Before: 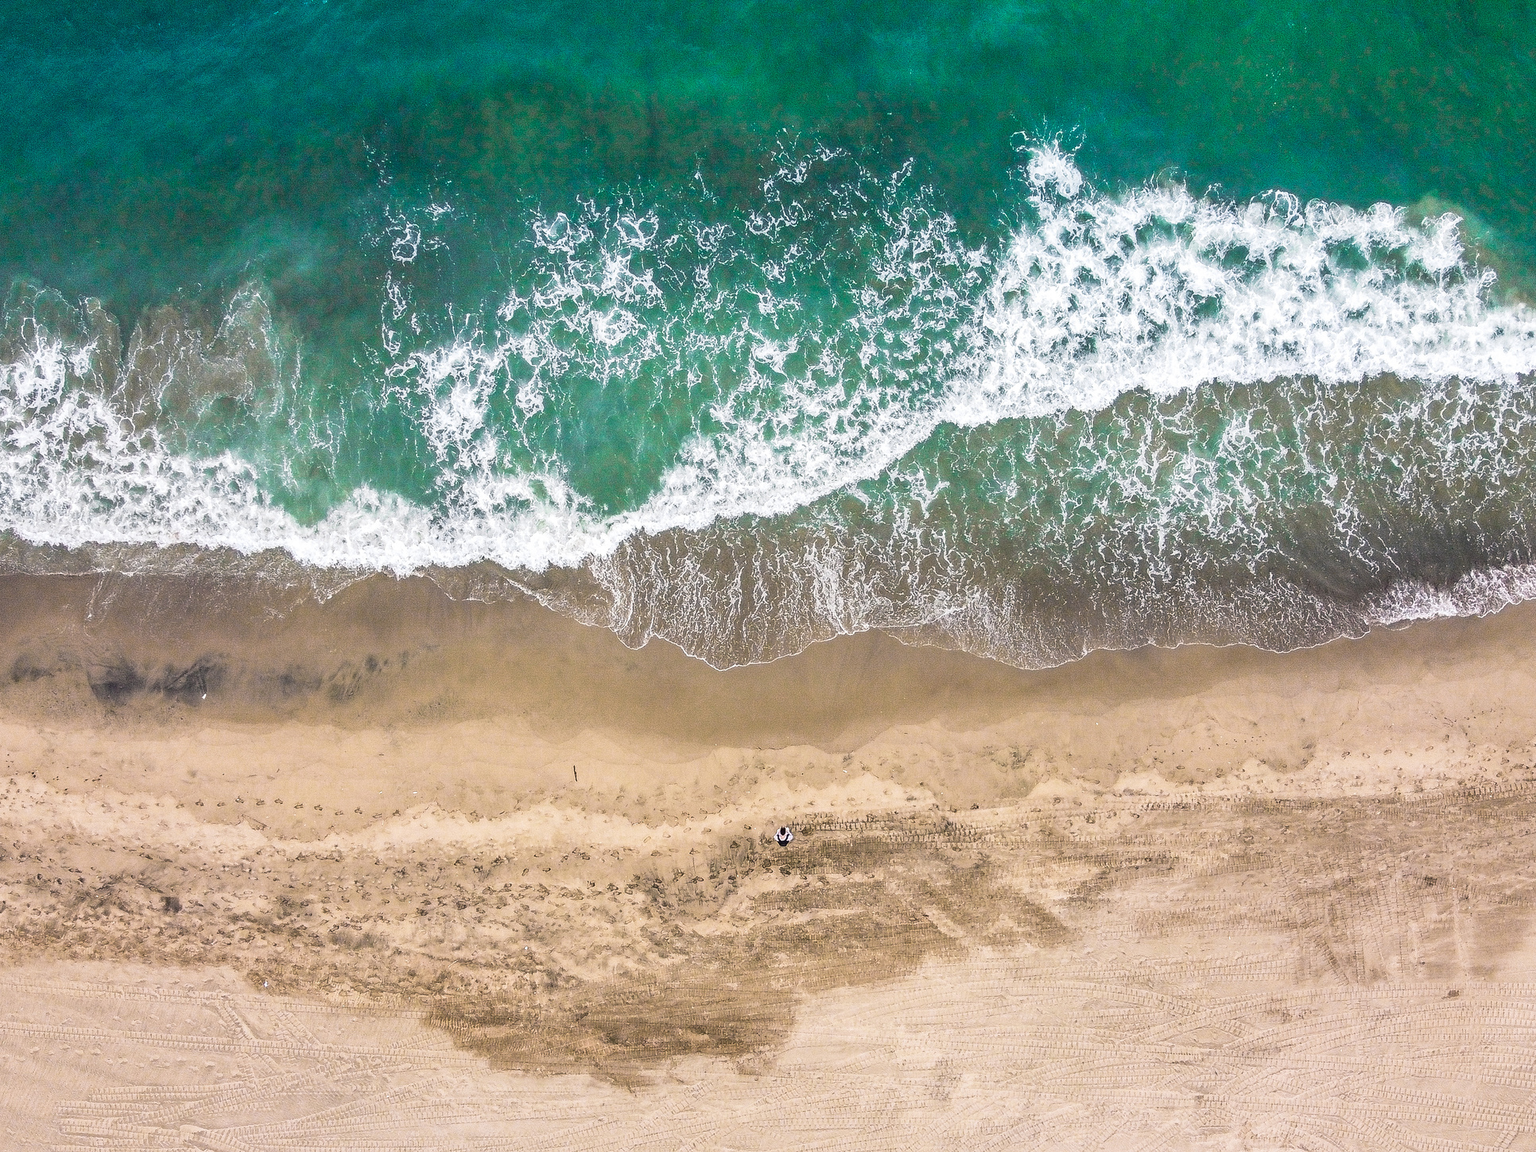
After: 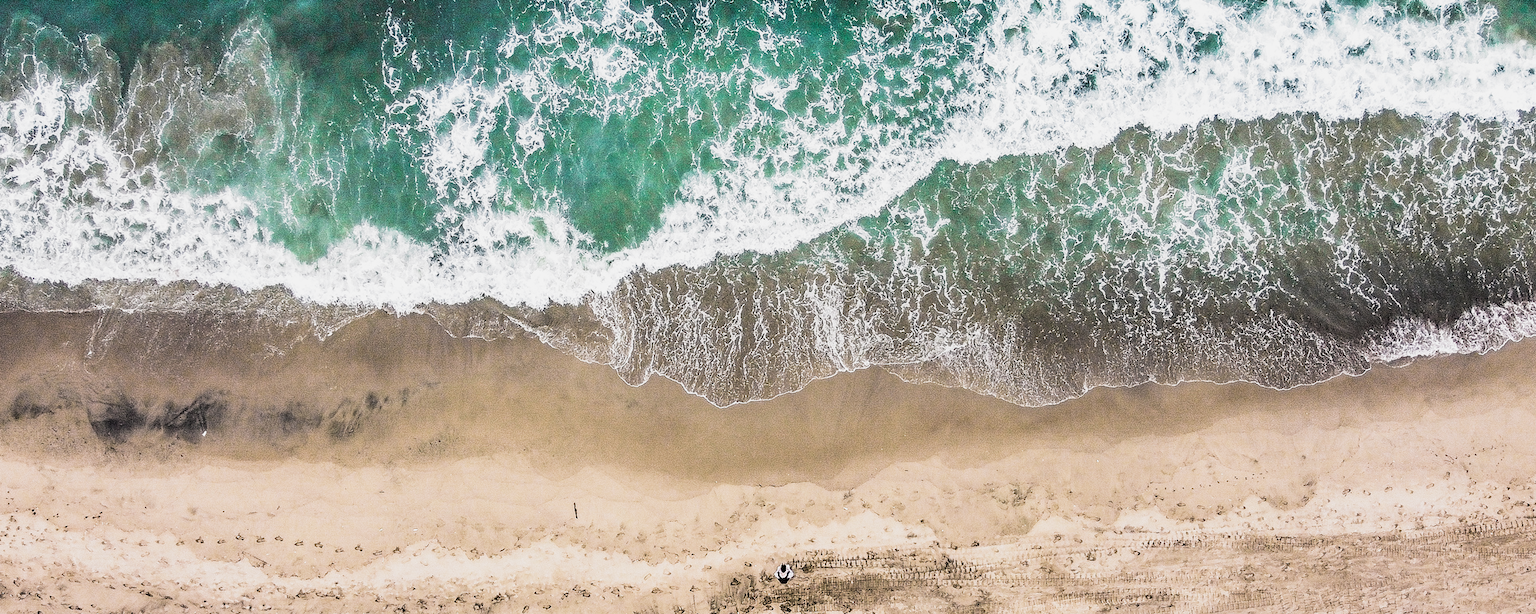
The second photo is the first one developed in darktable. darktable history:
crop and rotate: top 22.942%, bottom 23.741%
filmic rgb: black relative exposure -5.42 EV, white relative exposure 2.87 EV, dynamic range scaling -38.13%, hardness 3.99, contrast 1.618, highlights saturation mix -0.783%, preserve chrominance RGB euclidean norm, color science v5 (2021), contrast in shadows safe, contrast in highlights safe
